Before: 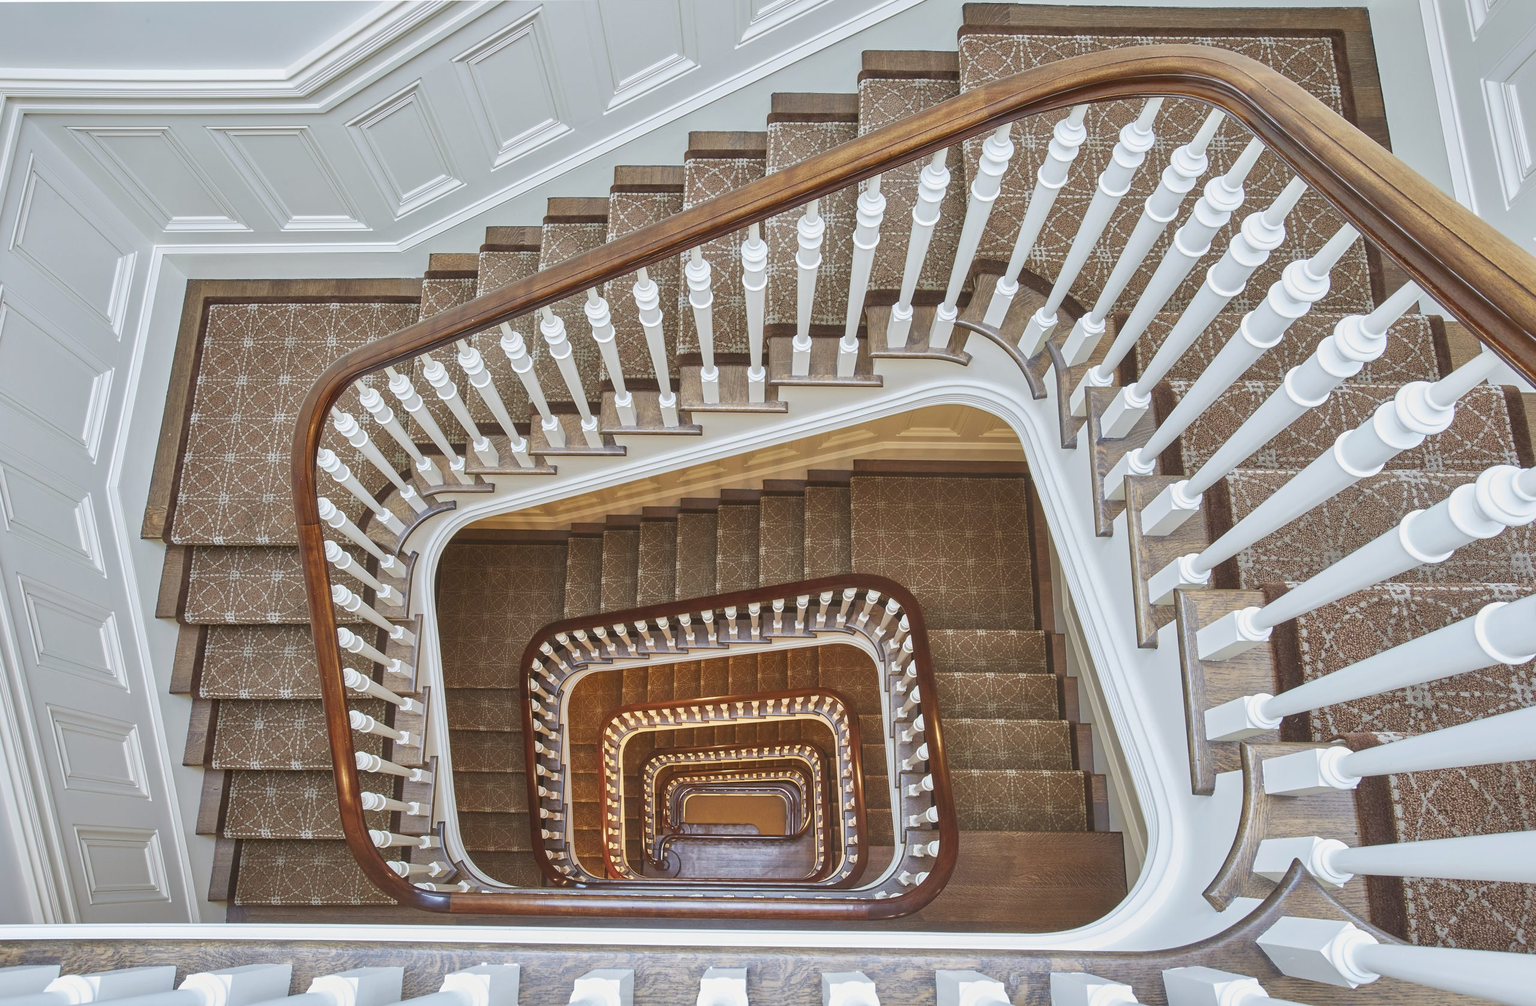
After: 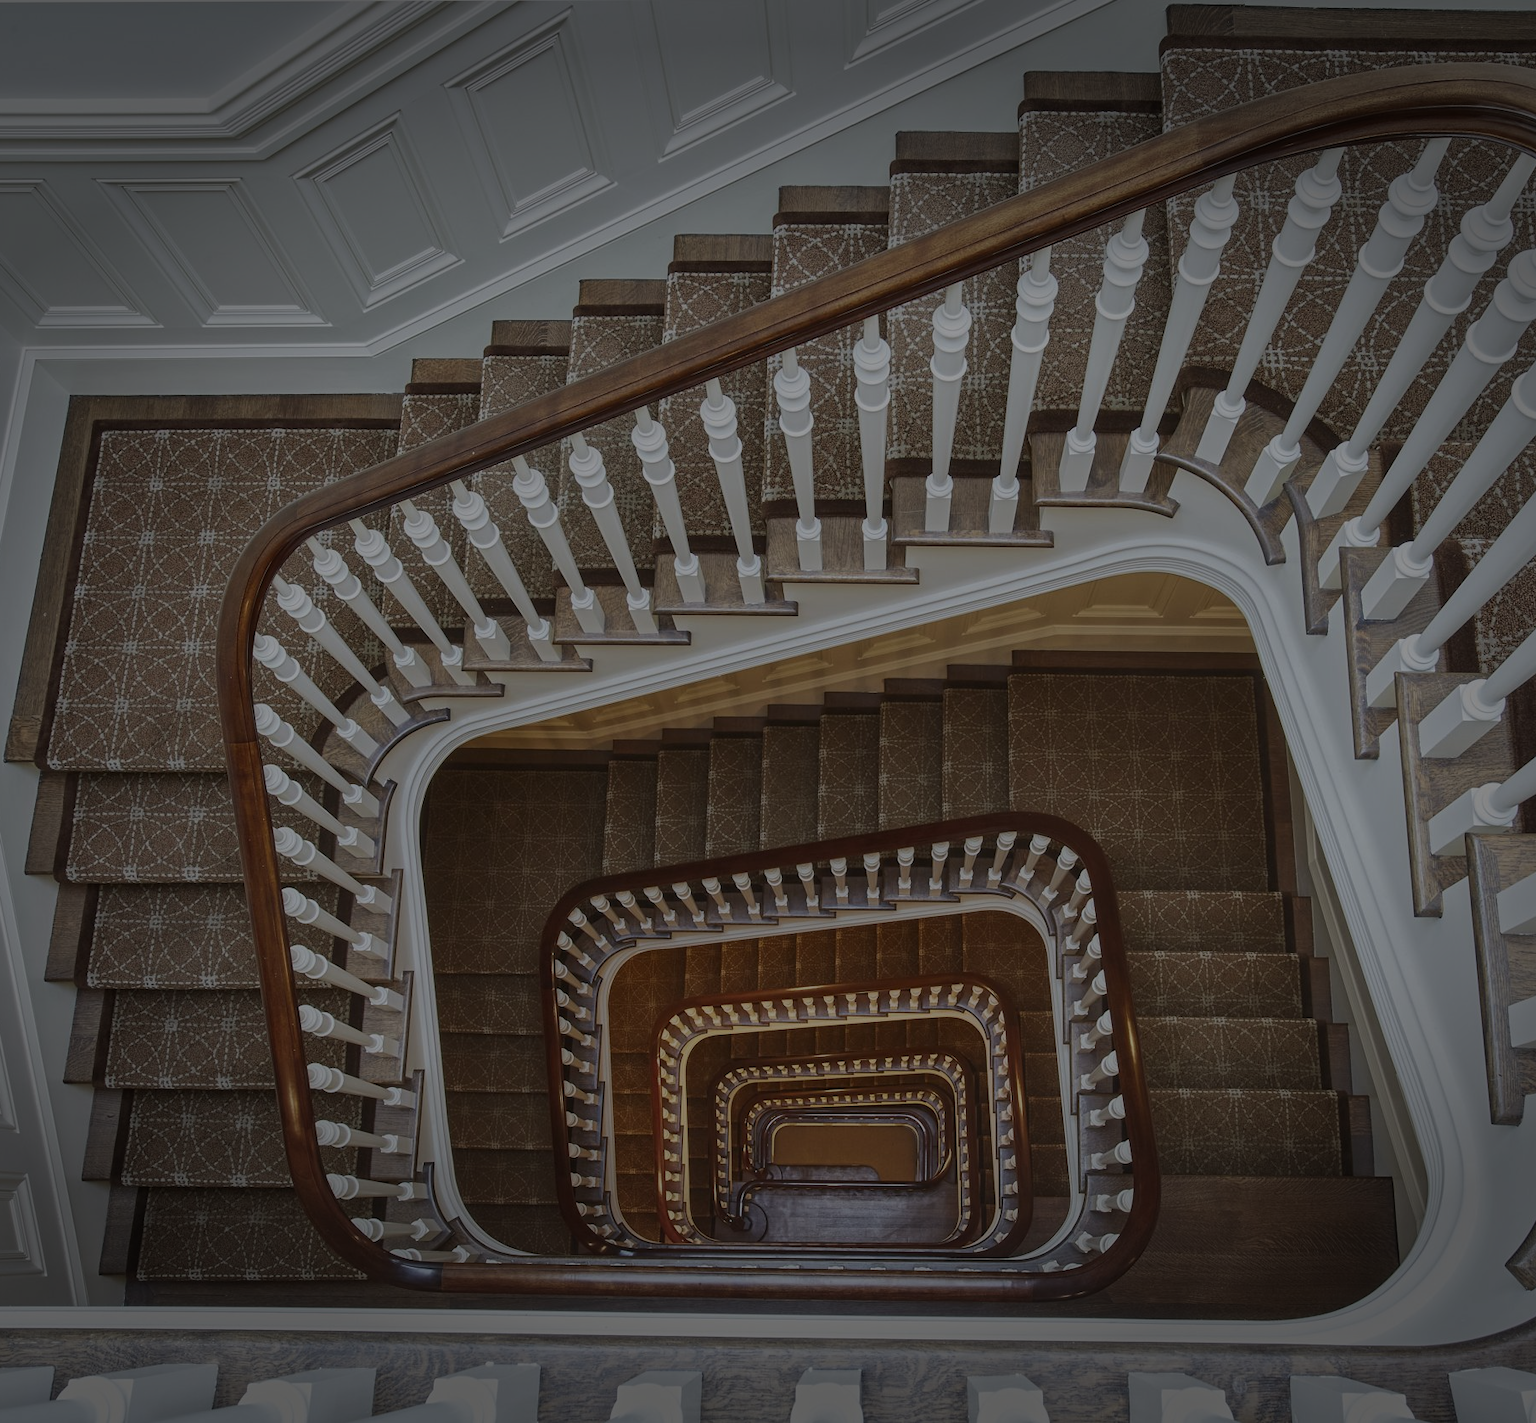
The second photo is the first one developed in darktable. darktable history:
crop and rotate: left 9.01%, right 20.261%
vignetting: fall-off start 79.5%, brightness -0.578, saturation -0.251, width/height ratio 1.326
tone equalizer: -8 EV -1.99 EV, -7 EV -1.98 EV, -6 EV -1.99 EV, -5 EV -1.97 EV, -4 EV -1.97 EV, -3 EV -1.99 EV, -2 EV -1.99 EV, -1 EV -1.61 EV, +0 EV -2 EV, mask exposure compensation -0.49 EV
